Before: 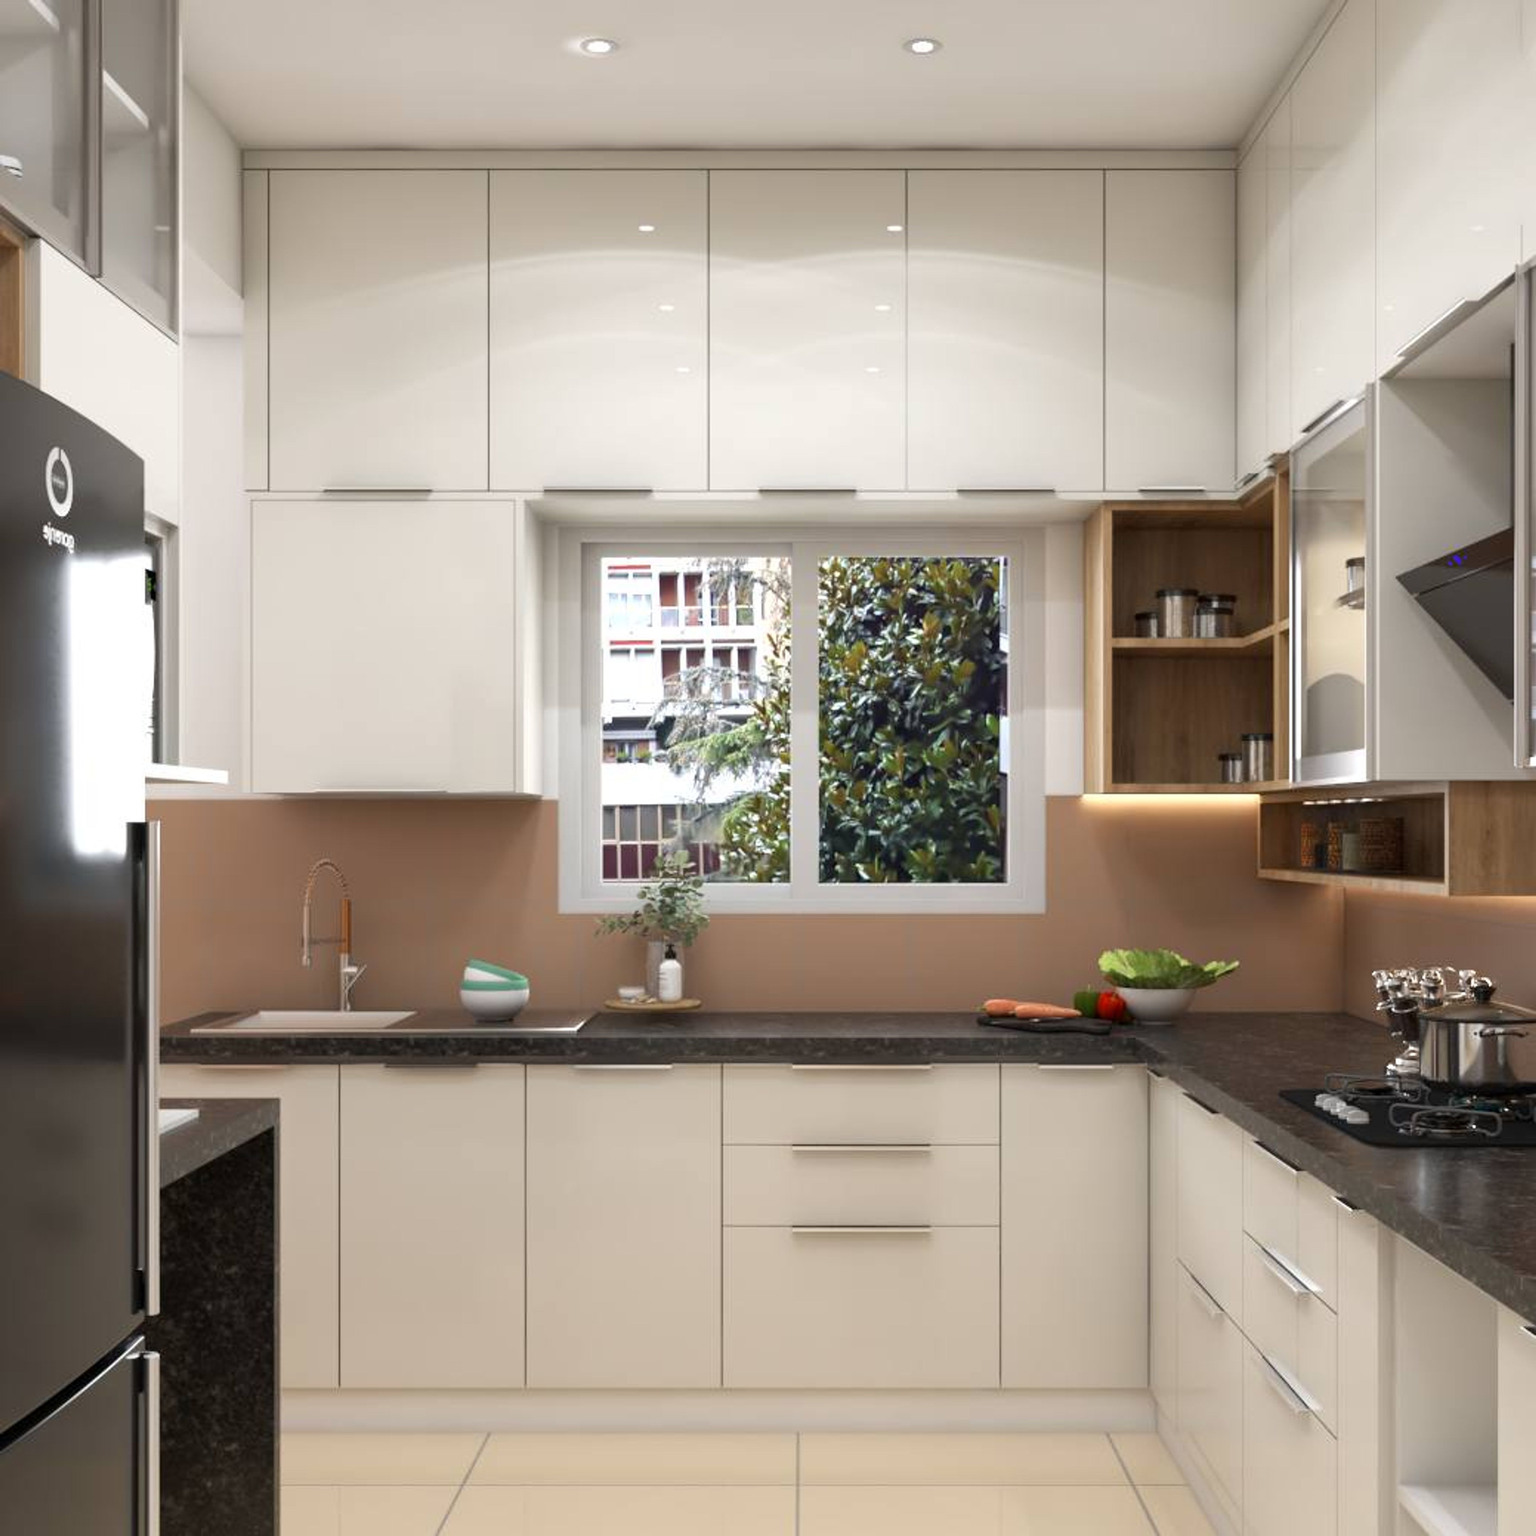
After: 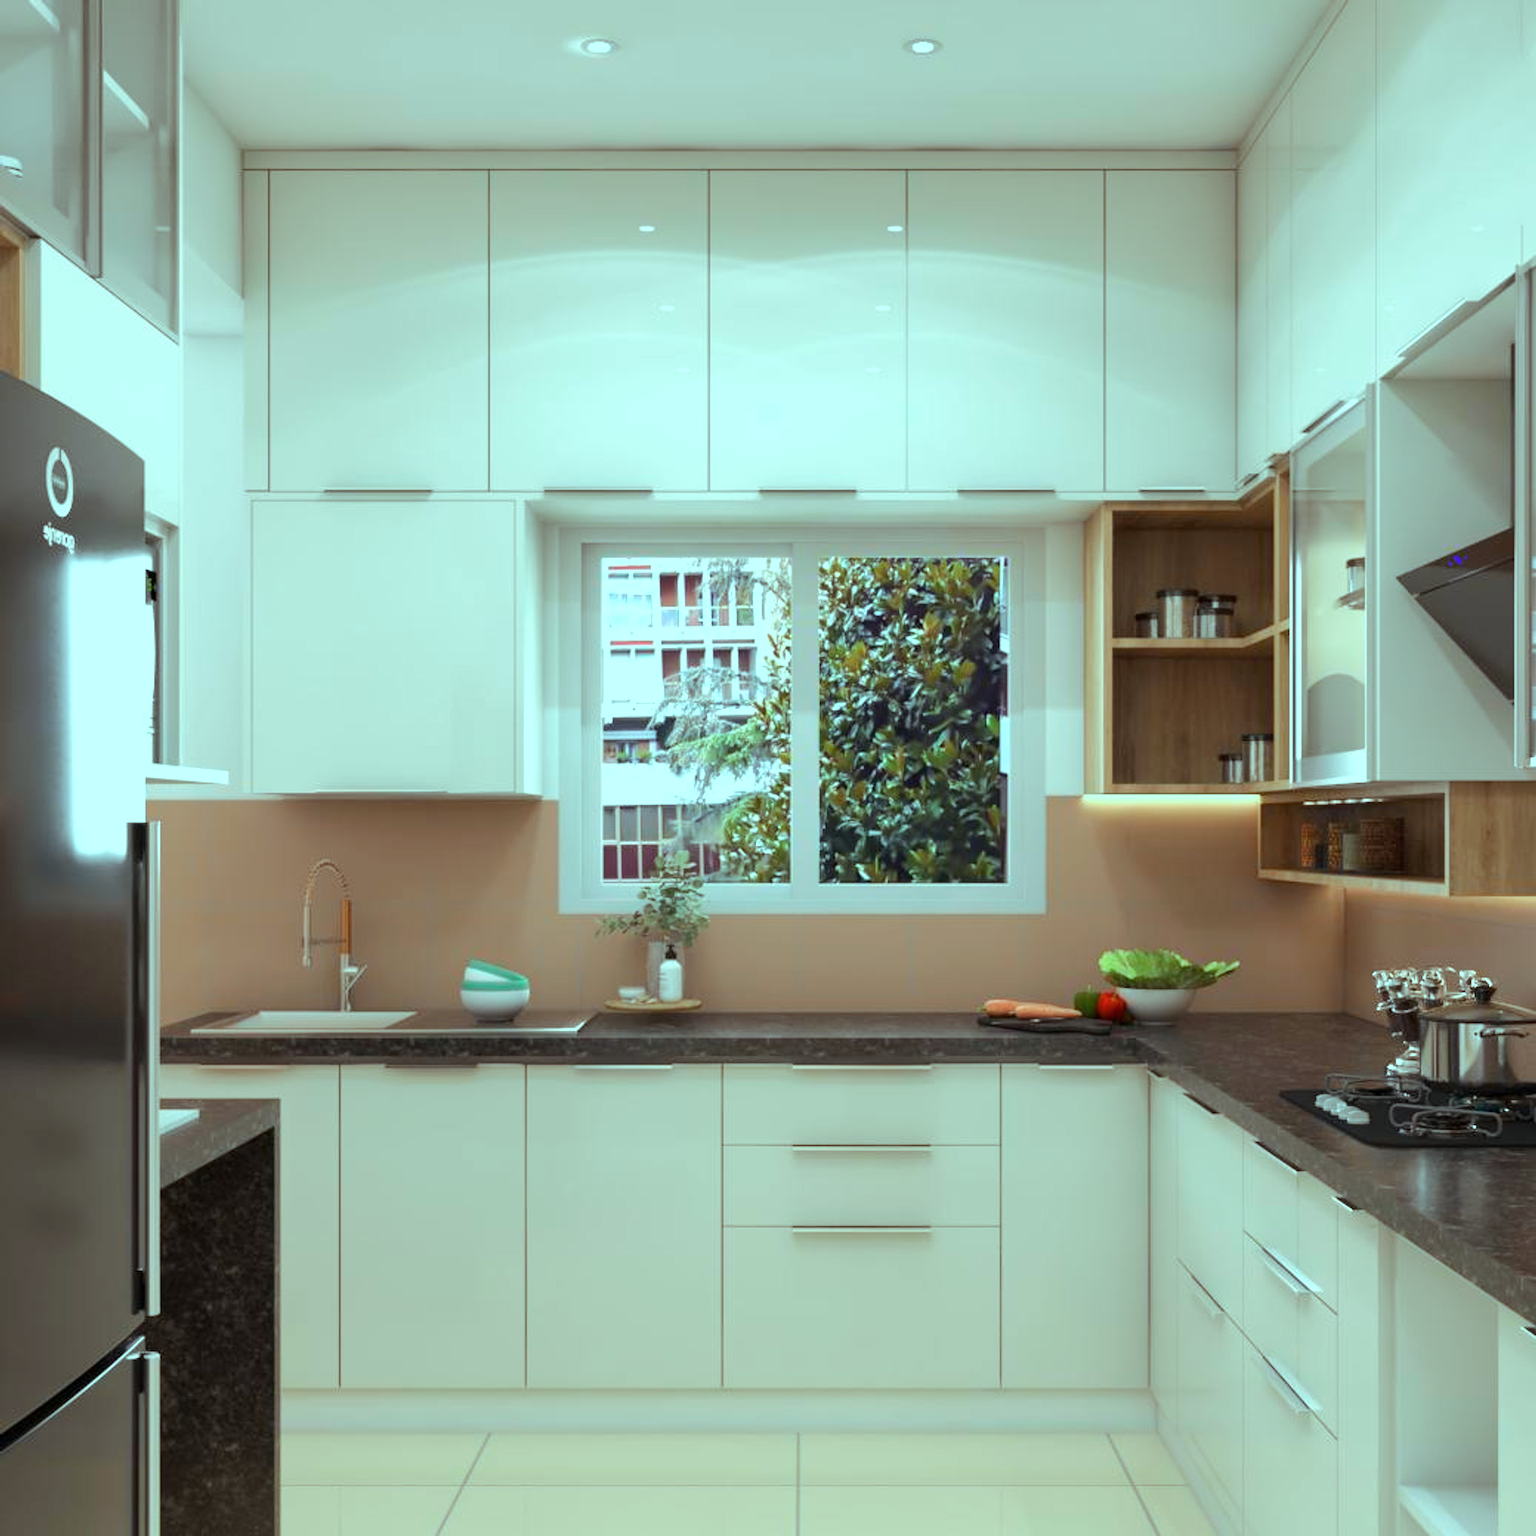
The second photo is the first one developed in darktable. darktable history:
color balance rgb: highlights gain › chroma 5.495%, highlights gain › hue 198.07°, perceptual saturation grading › global saturation 0.555%, perceptual brilliance grading › mid-tones 9.777%, perceptual brilliance grading › shadows 15.781%
